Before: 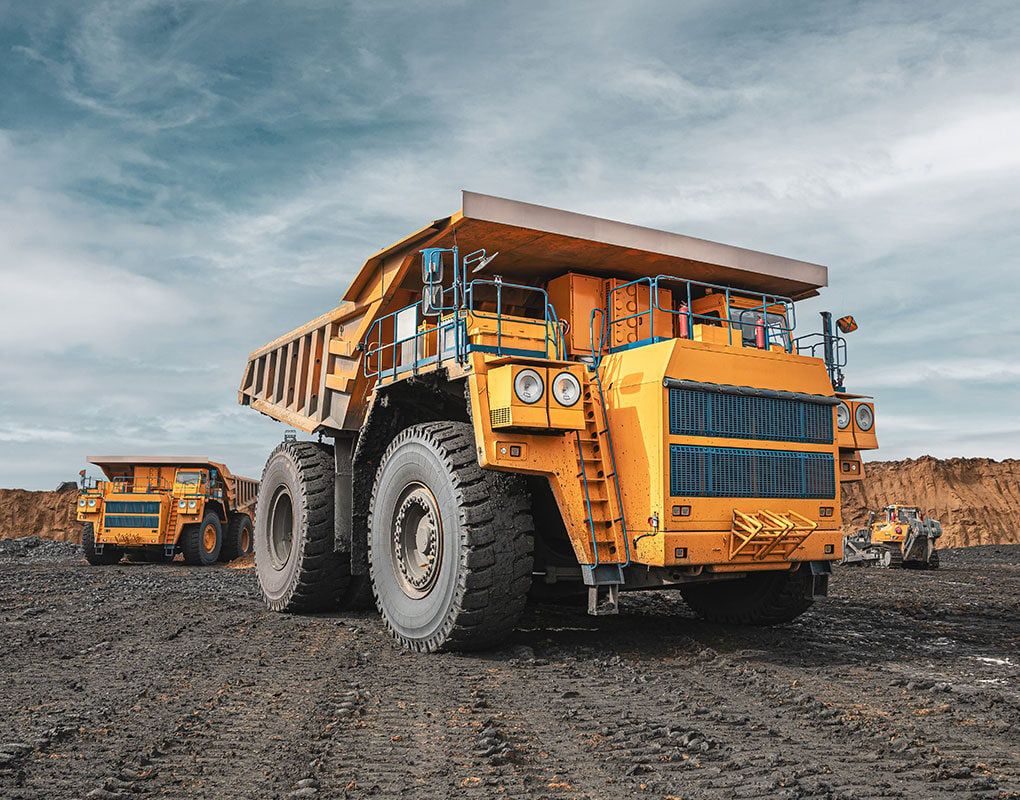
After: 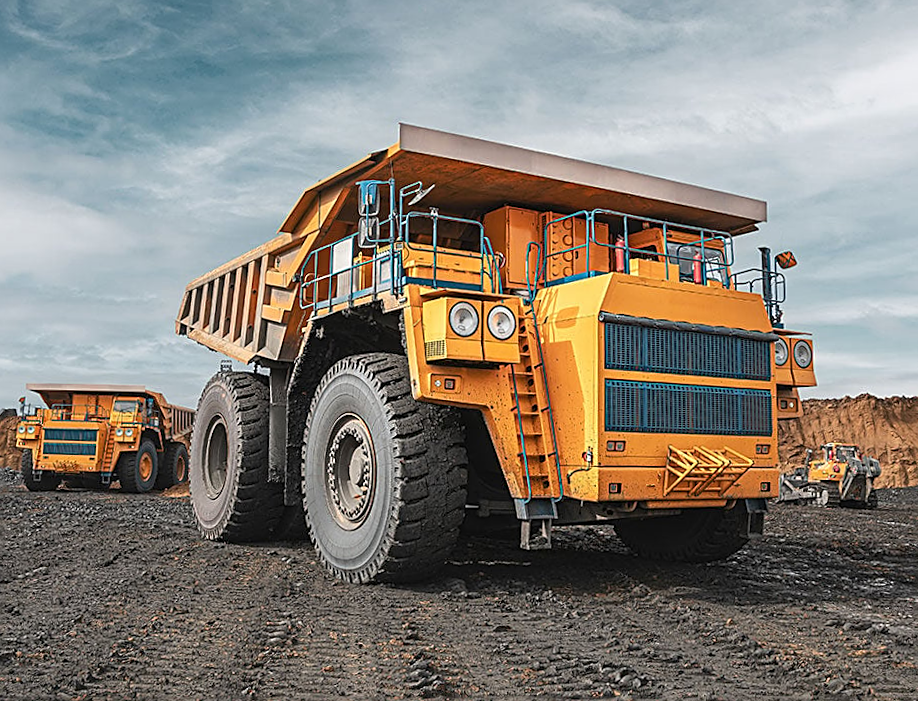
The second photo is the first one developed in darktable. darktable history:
sharpen: on, module defaults
crop and rotate: angle -1.96°, left 3.097%, top 4.154%, right 1.586%, bottom 0.529%
rotate and perspective: rotation -1.32°, lens shift (horizontal) -0.031, crop left 0.015, crop right 0.985, crop top 0.047, crop bottom 0.982
